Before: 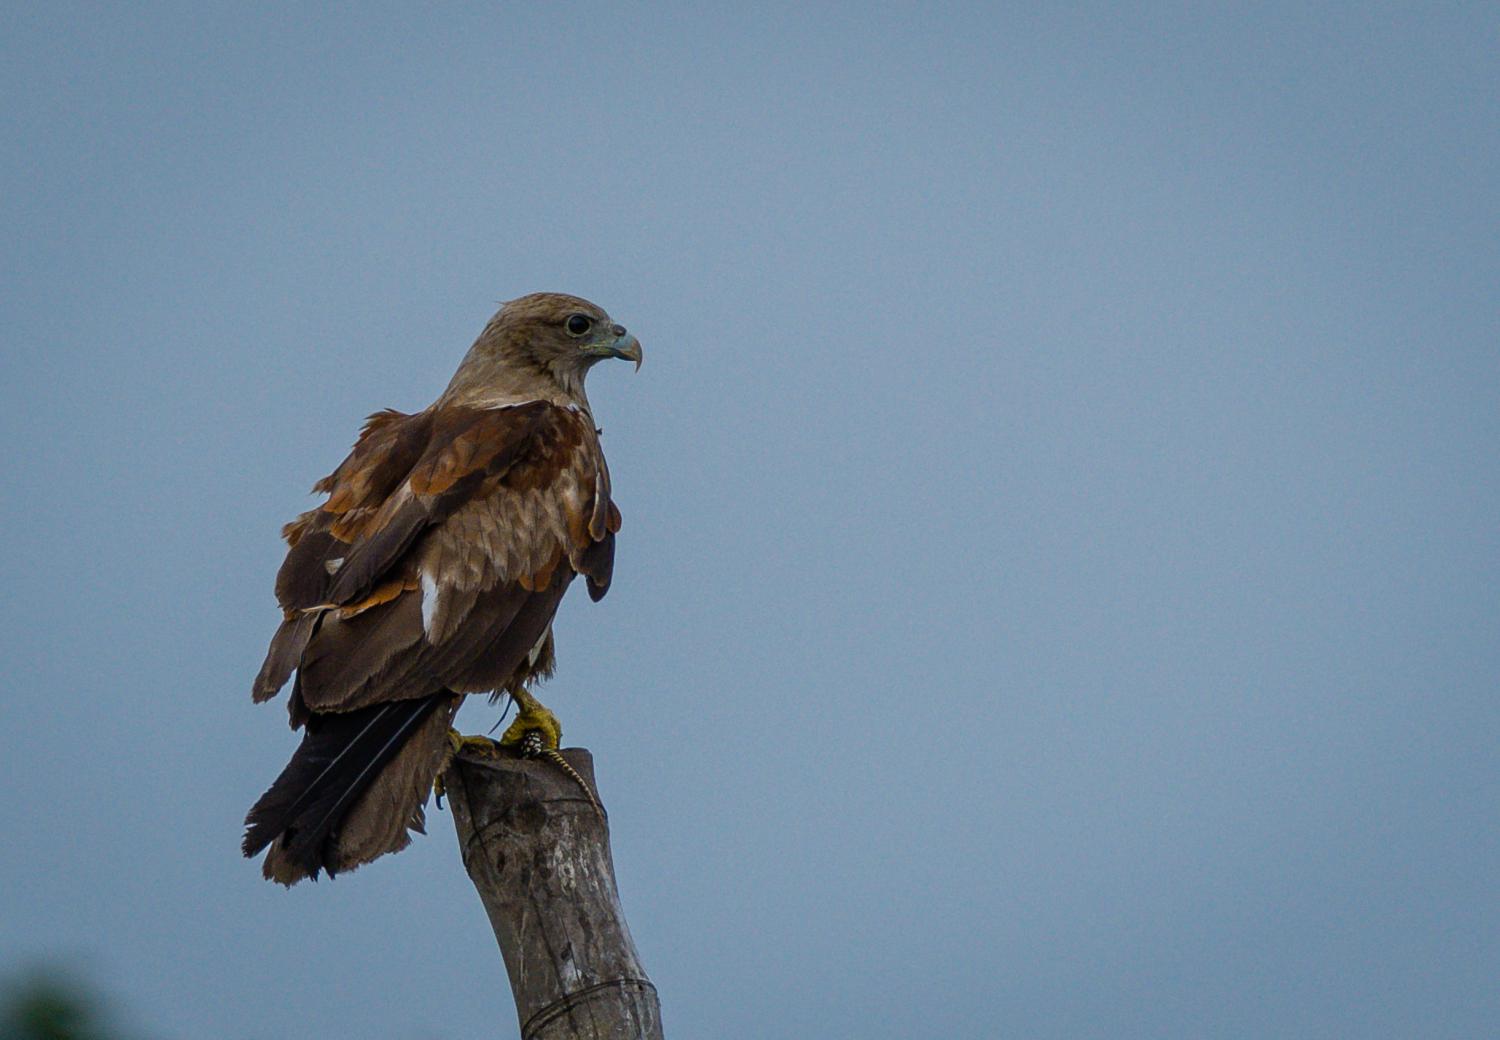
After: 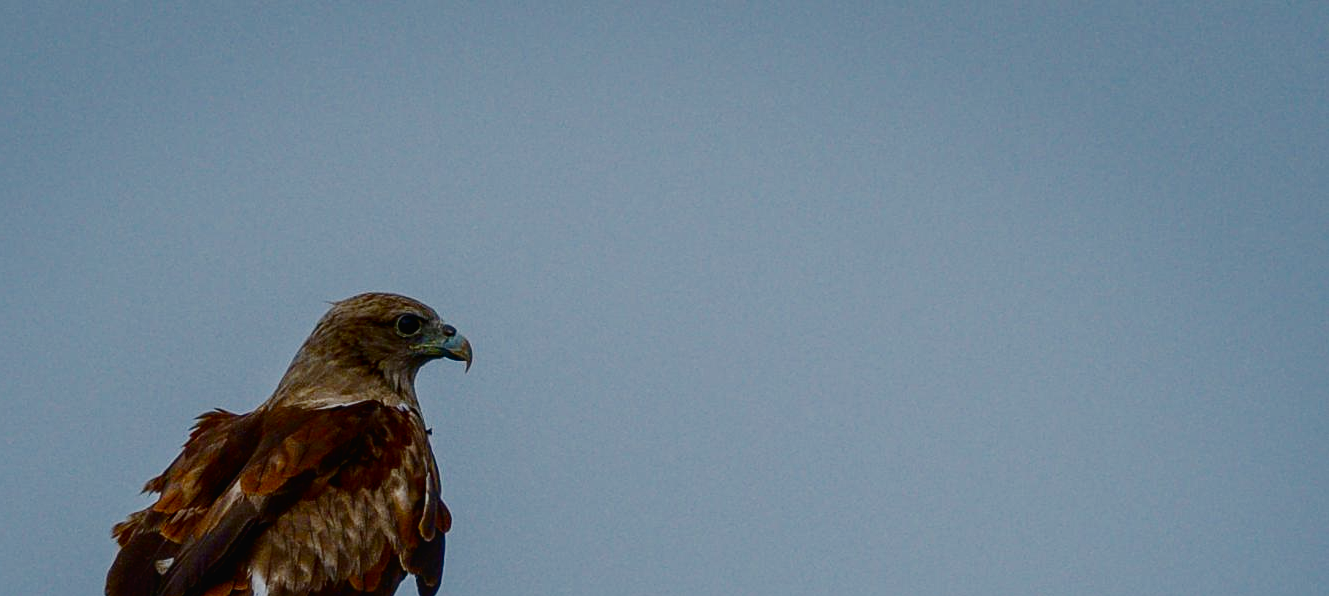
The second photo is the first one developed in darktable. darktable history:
contrast brightness saturation: contrast 0.104, brightness -0.273, saturation 0.14
exposure: exposure 0.493 EV, compensate highlight preservation false
filmic rgb: black relative exposure -7.65 EV, white relative exposure 4.56 EV, hardness 3.61, contrast 1.053, preserve chrominance no, color science v3 (2019), use custom middle-gray values true
sharpen: amount 0.215
crop and rotate: left 11.354%, bottom 42.652%
local contrast: detail 109%
